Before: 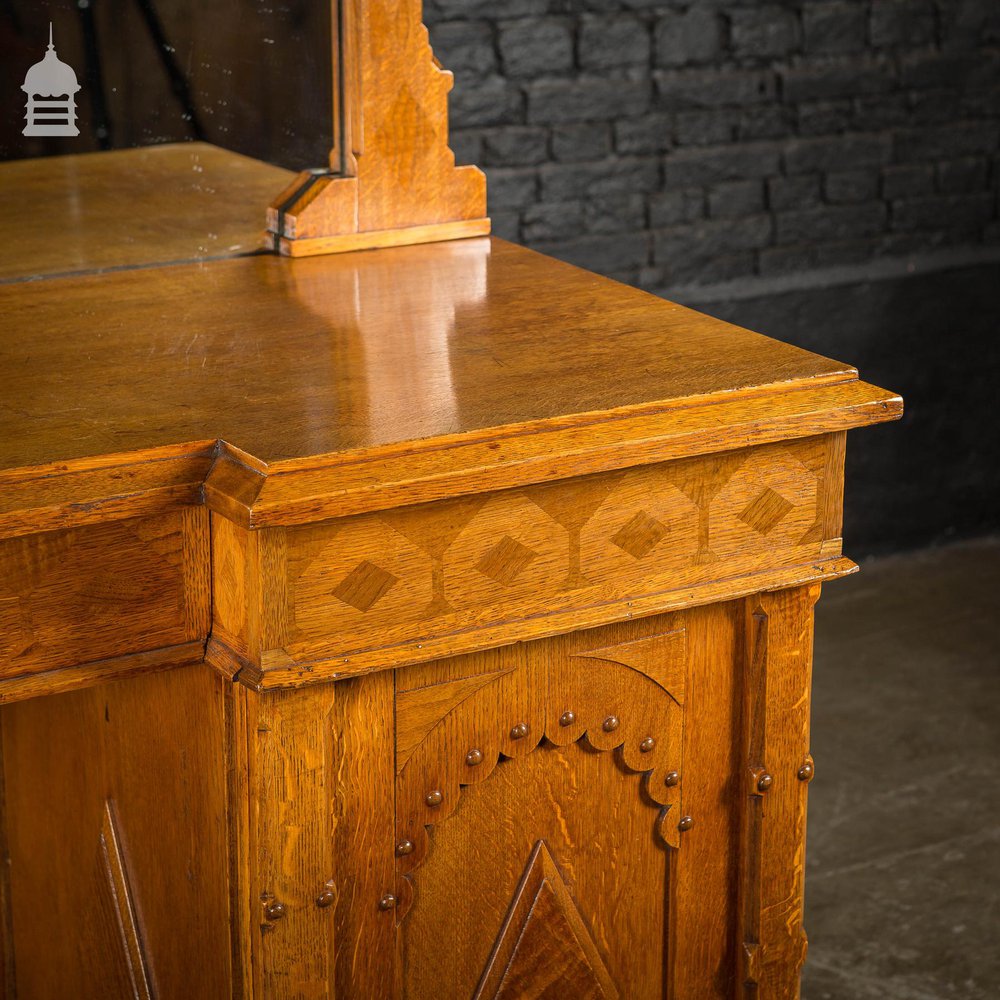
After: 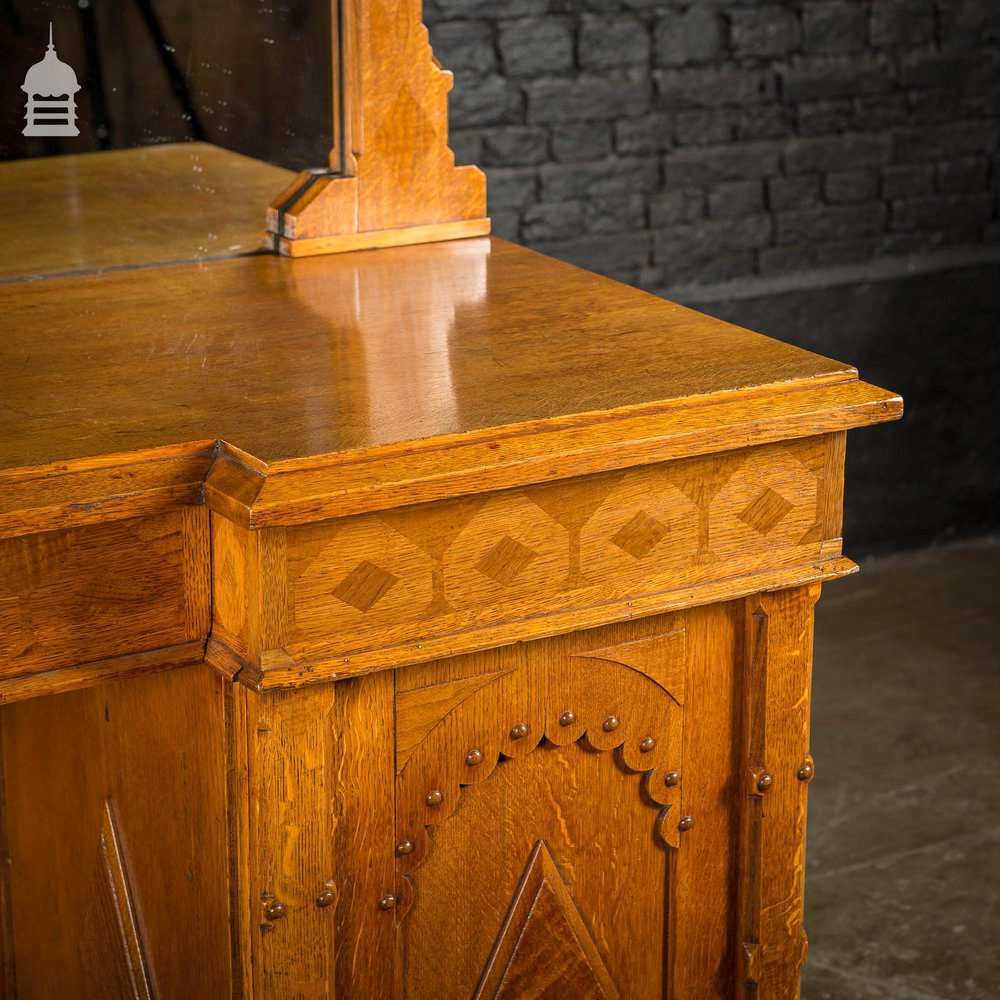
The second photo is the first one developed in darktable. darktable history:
levels: levels [0.018, 0.493, 1]
